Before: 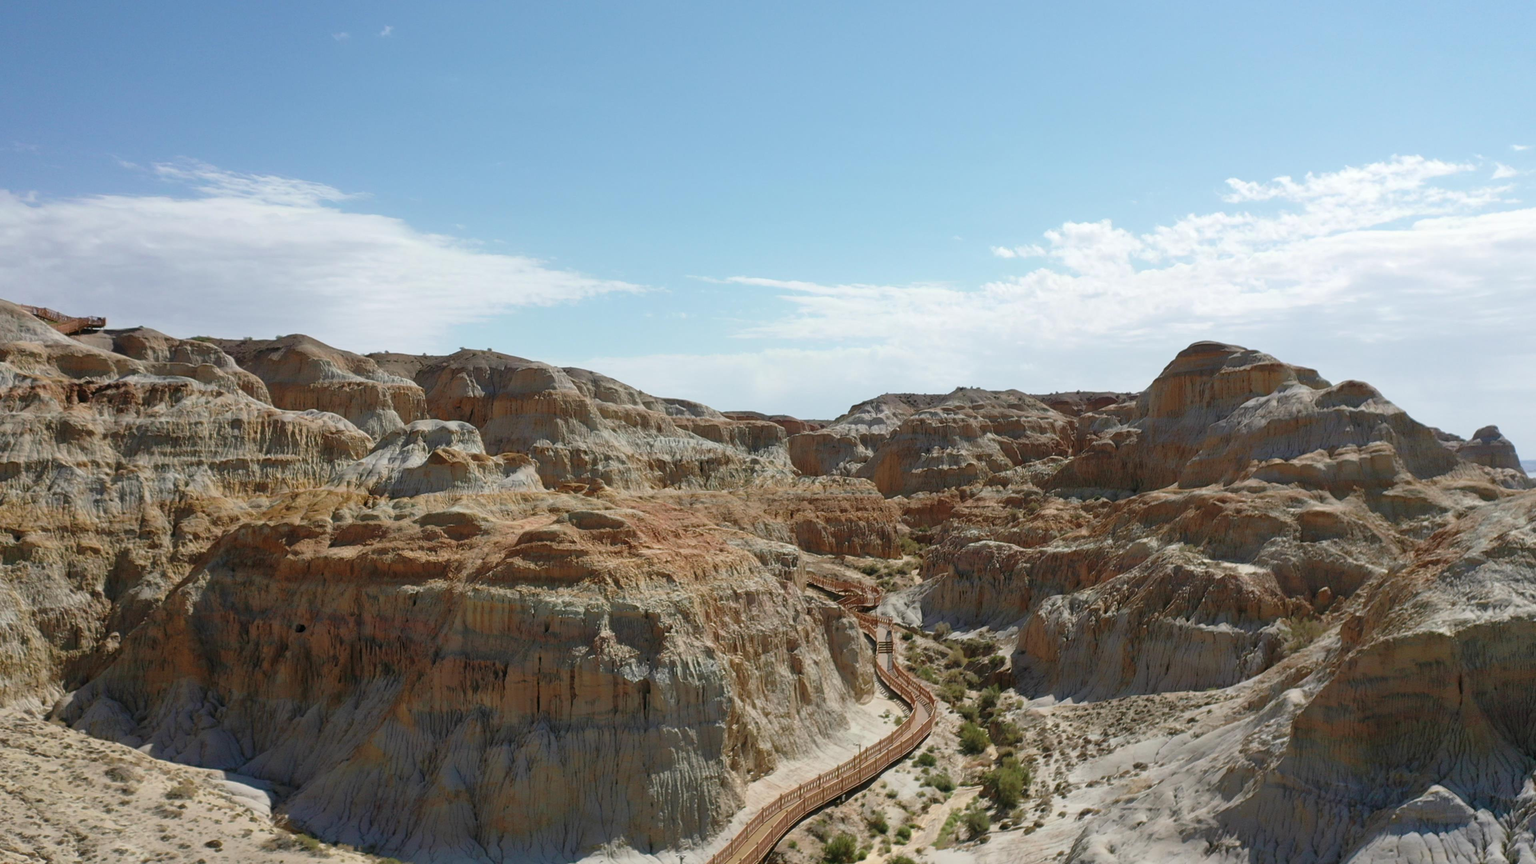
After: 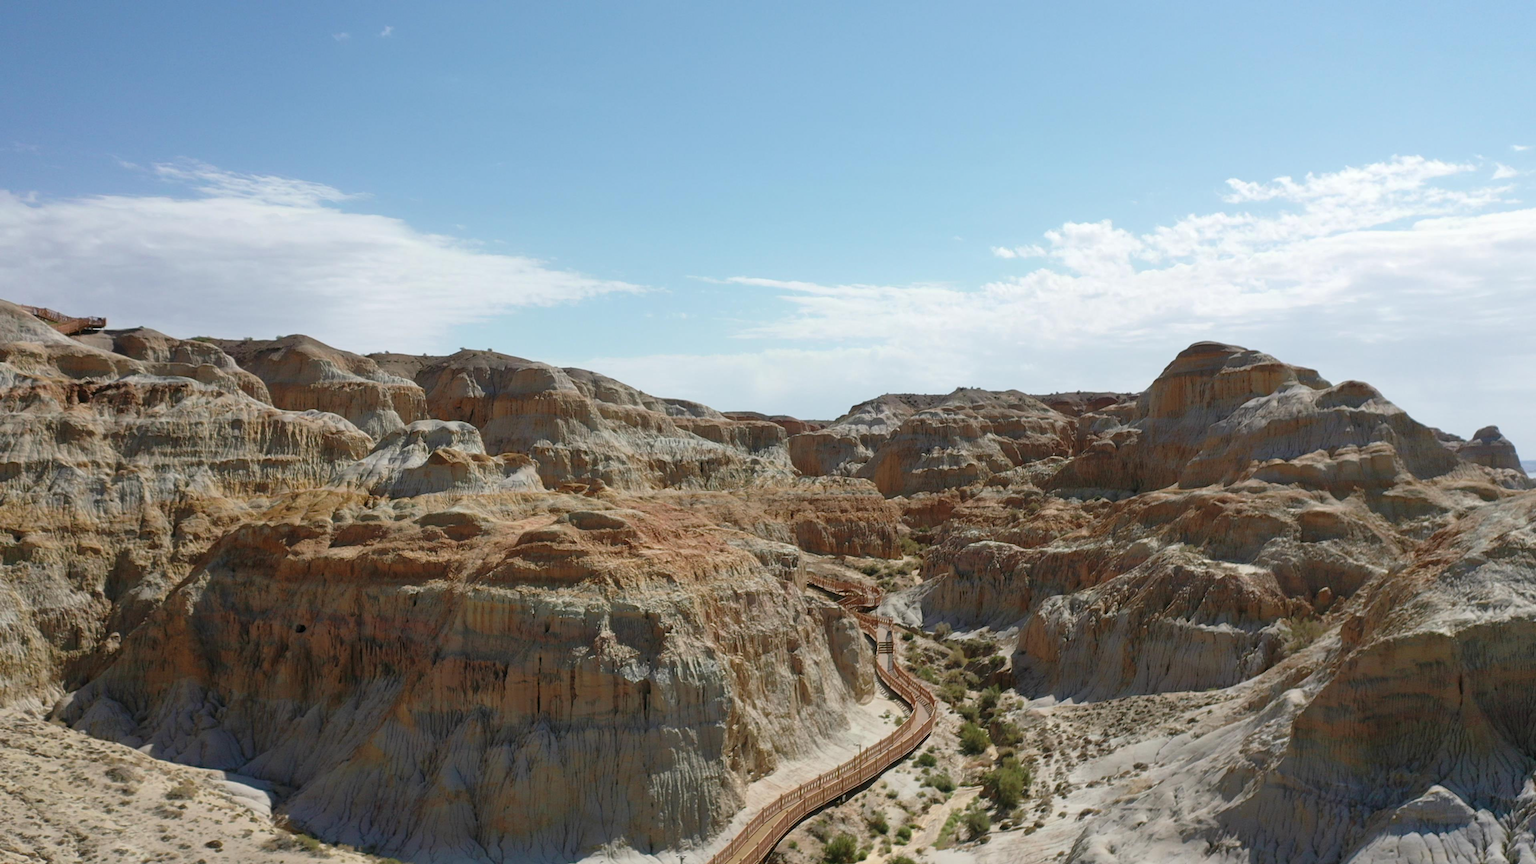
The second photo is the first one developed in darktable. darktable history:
color correction: highlights b* 0.048, saturation 0.99
